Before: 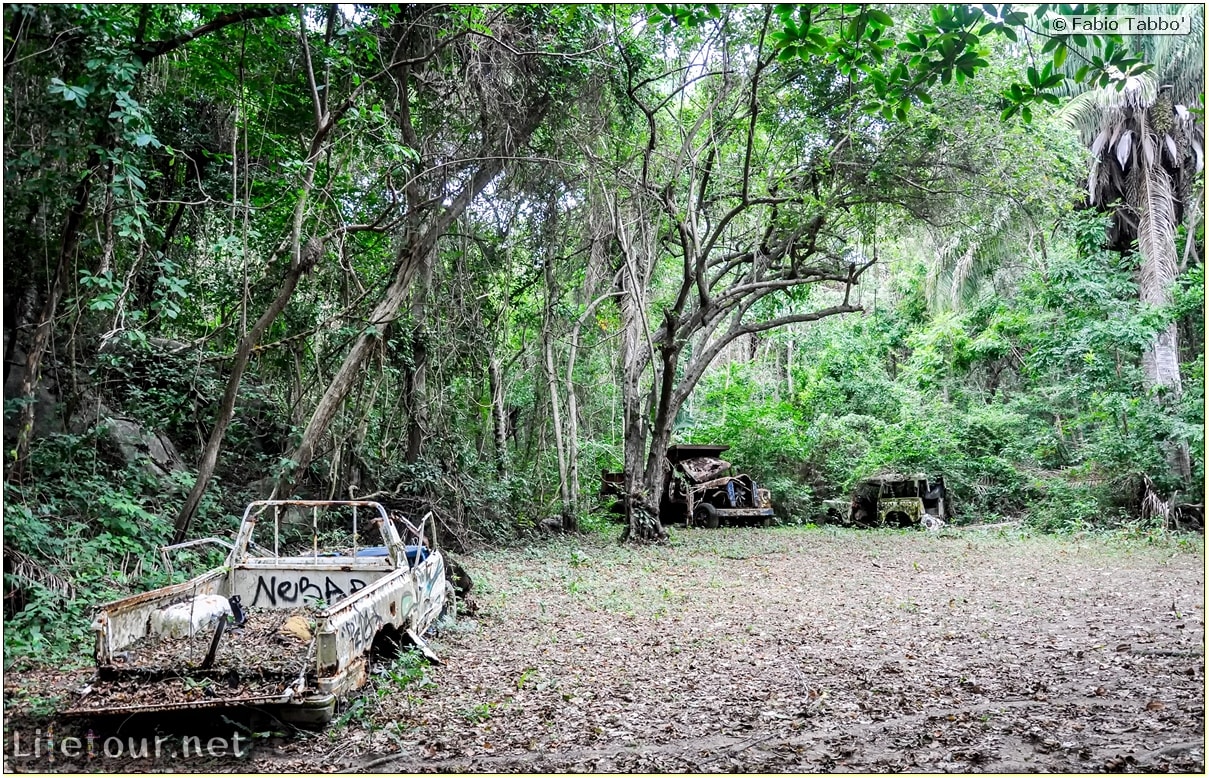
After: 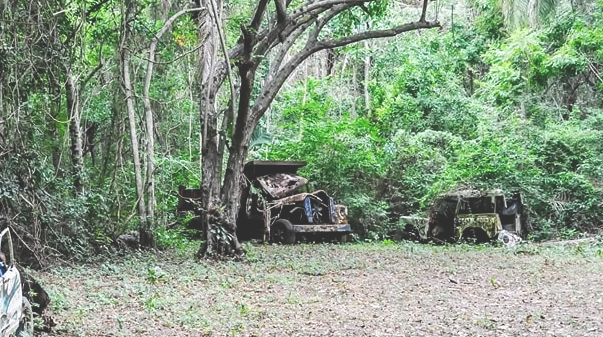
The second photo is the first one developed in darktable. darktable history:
crop: left 35.023%, top 36.611%, right 15.019%, bottom 19.976%
exposure: black level correction -0.028, compensate highlight preservation false
